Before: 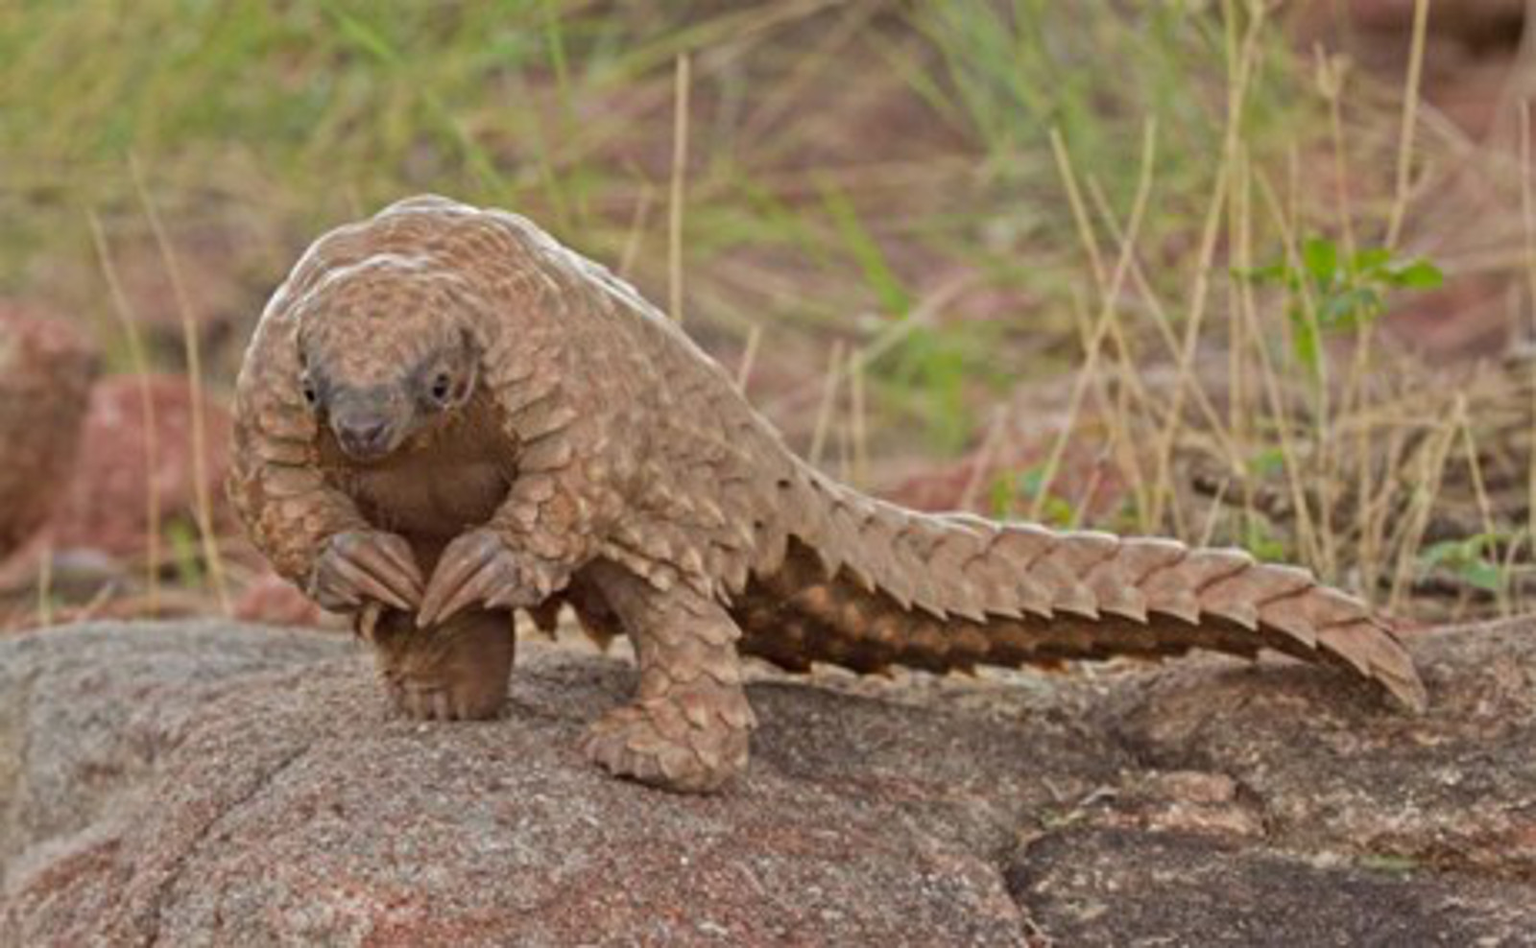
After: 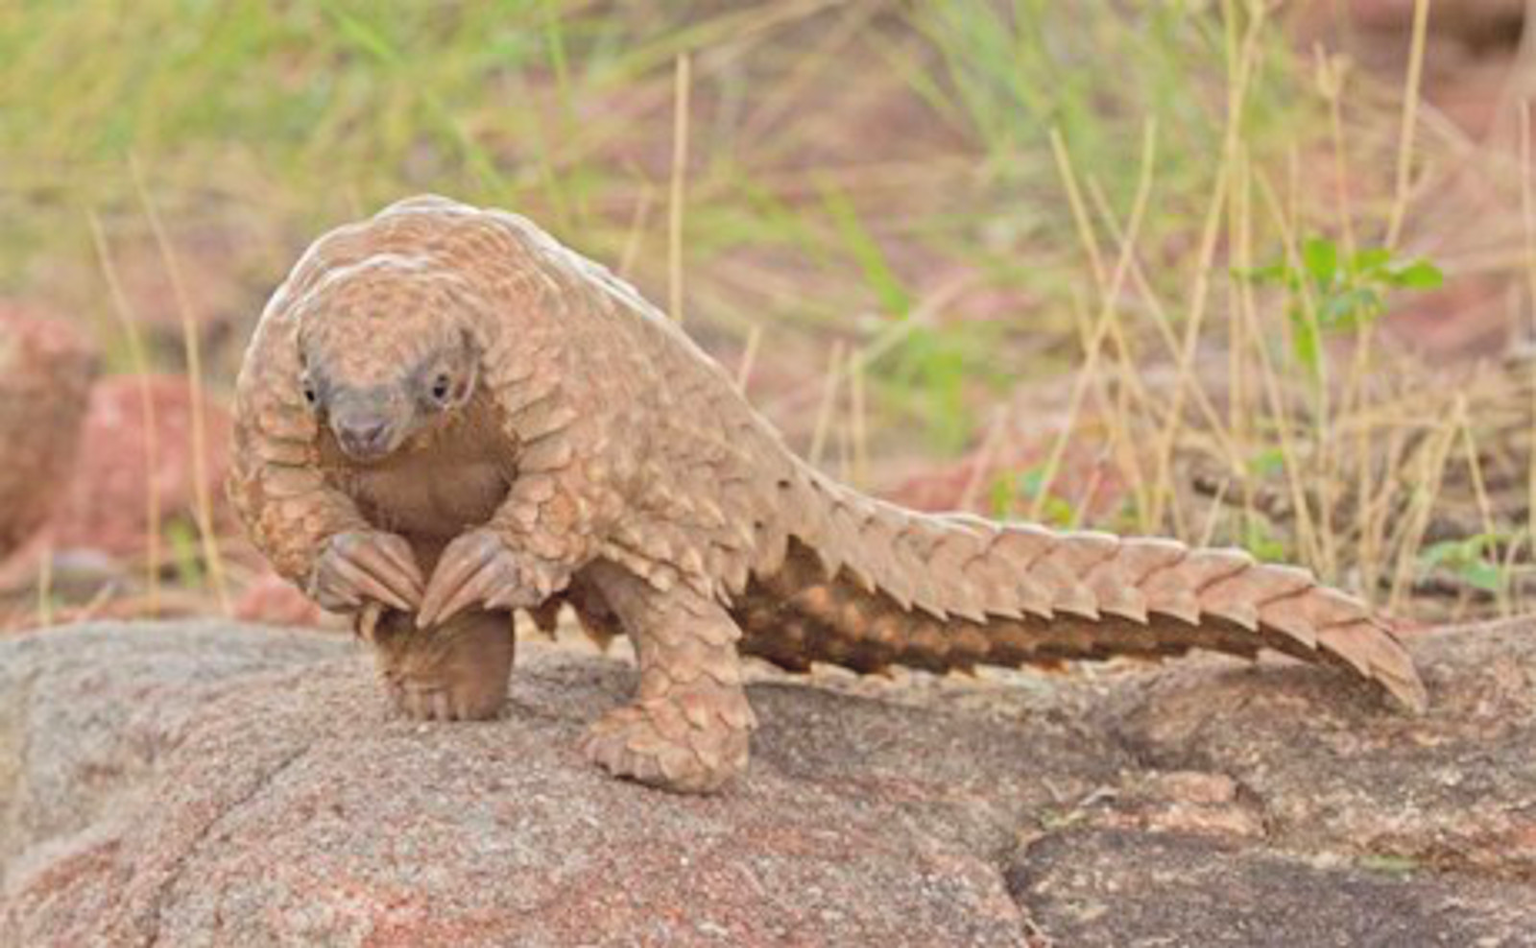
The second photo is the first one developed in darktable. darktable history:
contrast brightness saturation: contrast 0.101, brightness 0.292, saturation 0.15
